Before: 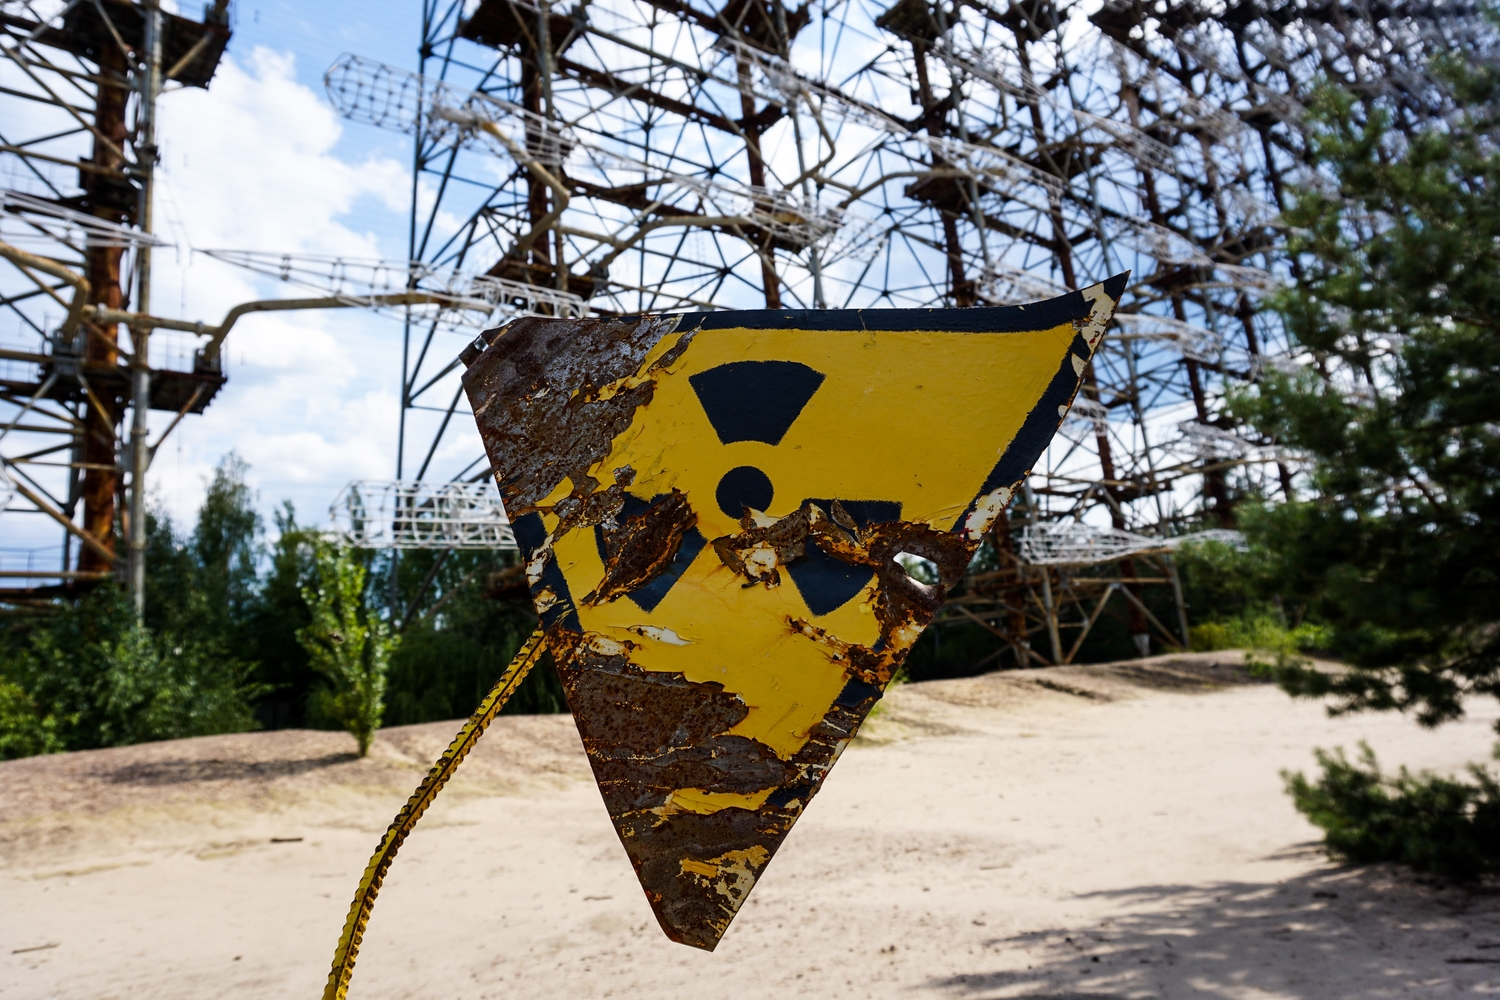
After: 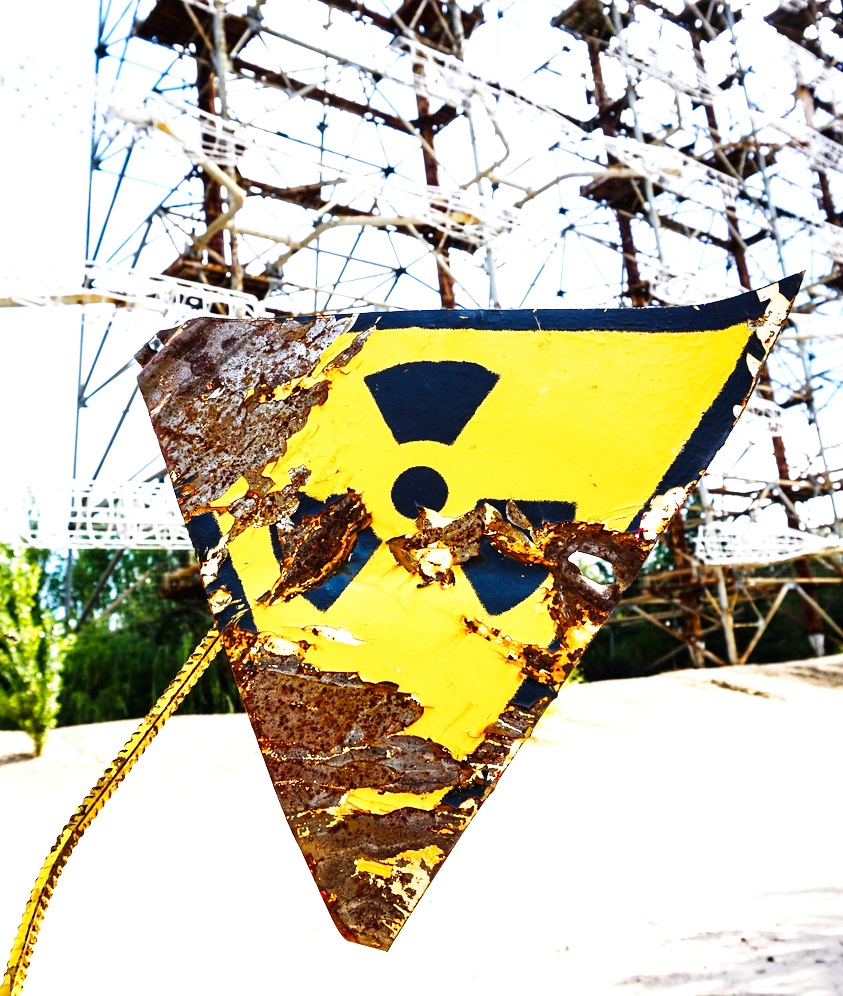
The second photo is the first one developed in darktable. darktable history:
base curve: curves: ch0 [(0, 0.003) (0.001, 0.002) (0.006, 0.004) (0.02, 0.022) (0.048, 0.086) (0.094, 0.234) (0.162, 0.431) (0.258, 0.629) (0.385, 0.8) (0.548, 0.918) (0.751, 0.988) (1, 1)], preserve colors none
exposure: black level correction 0, exposure 1.388 EV, compensate exposure bias true, compensate highlight preservation false
crop: left 21.674%, right 22.086%
